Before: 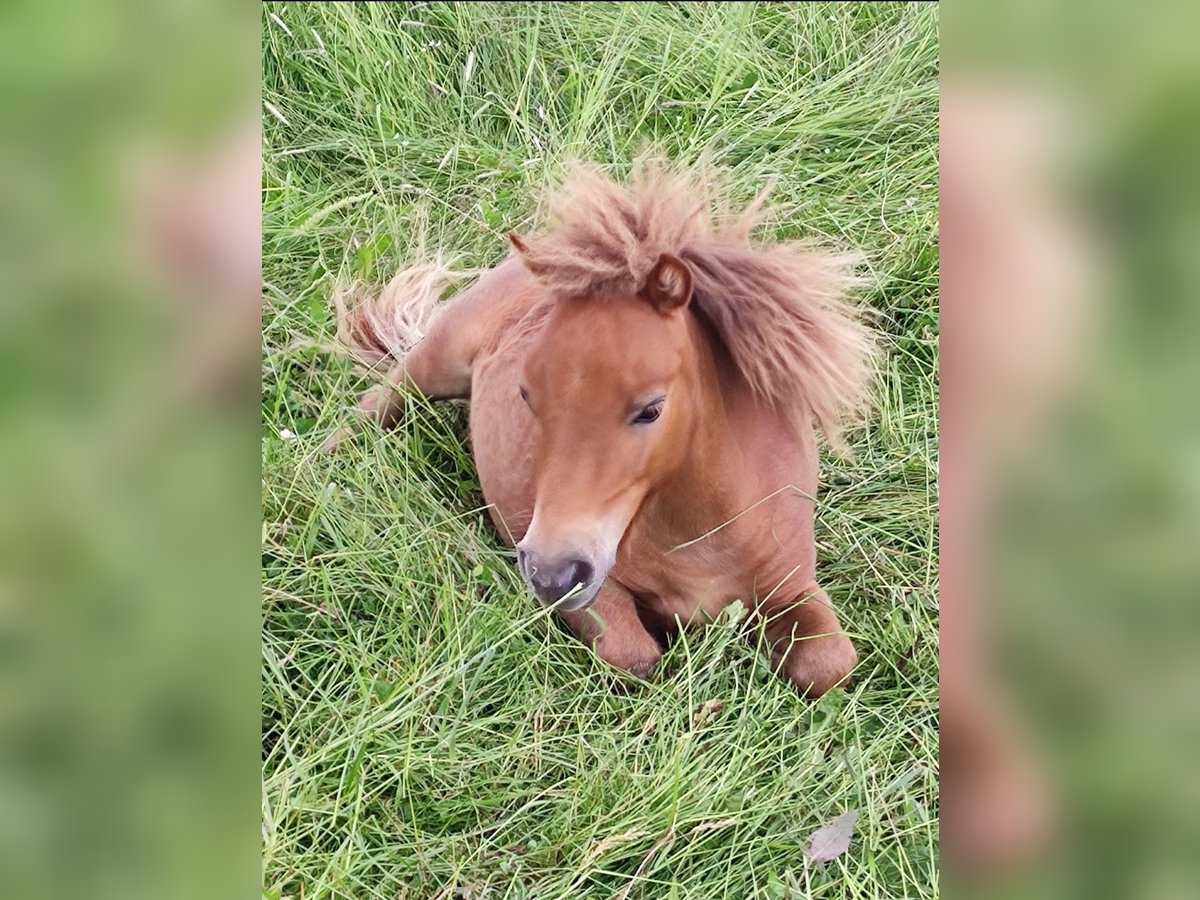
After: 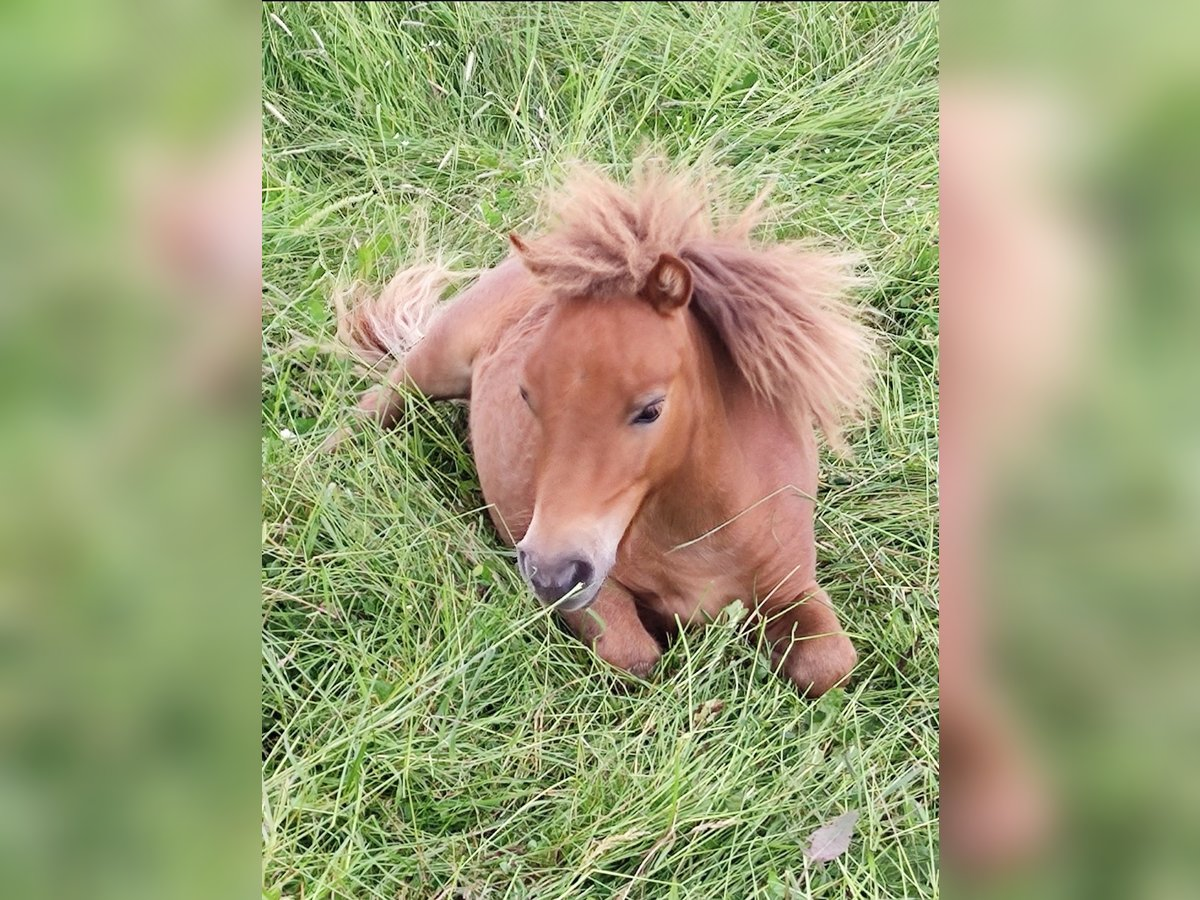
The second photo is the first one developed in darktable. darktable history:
shadows and highlights: highlights 71.86, soften with gaussian
